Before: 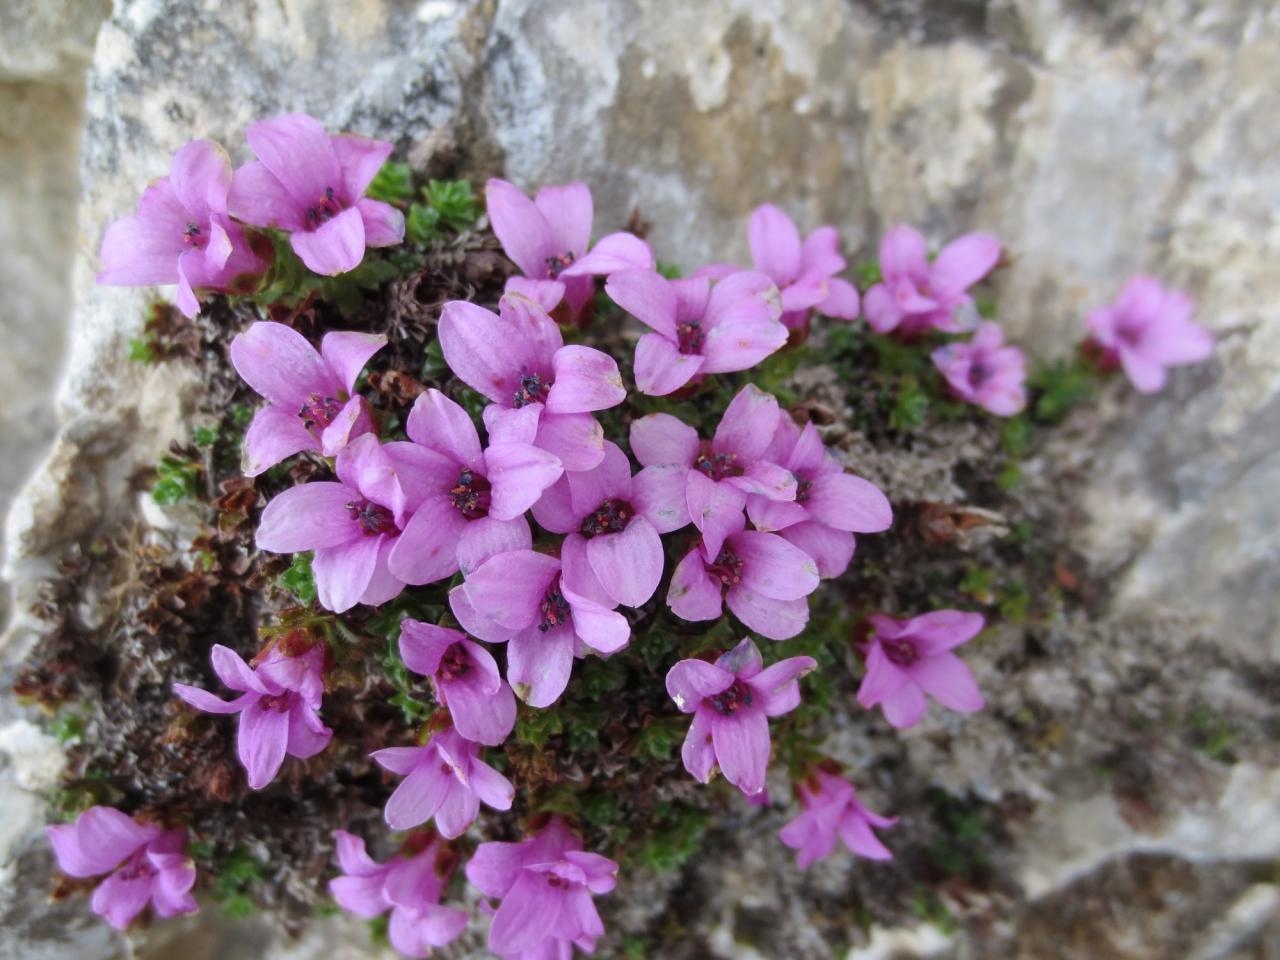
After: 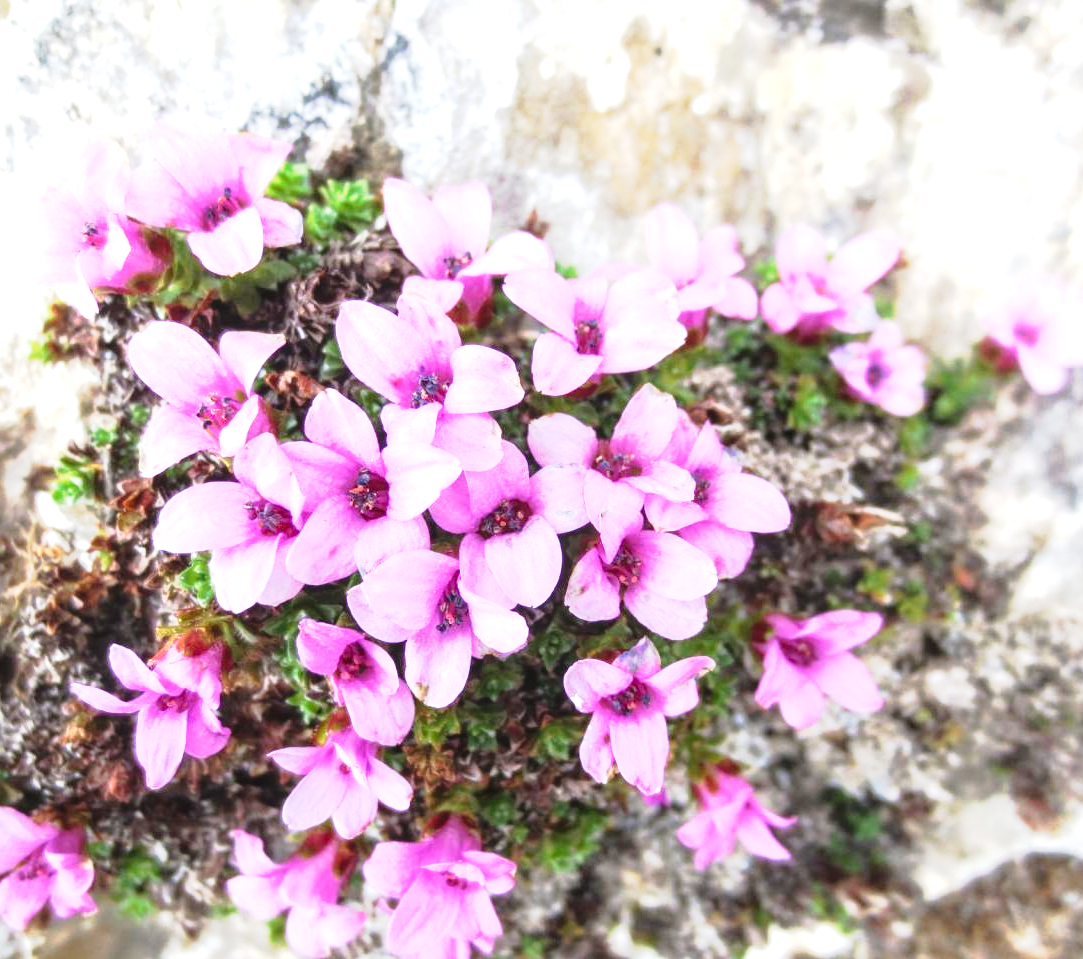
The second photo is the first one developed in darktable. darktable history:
crop: left 8.013%, right 7.376%
exposure: black level correction 0, exposure 1.474 EV, compensate highlight preservation false
local contrast: detail 110%
tone curve: curves: ch0 [(0, 0) (0.105, 0.068) (0.195, 0.162) (0.283, 0.283) (0.384, 0.404) (0.485, 0.531) (0.638, 0.681) (0.795, 0.879) (1, 0.977)]; ch1 [(0, 0) (0.161, 0.092) (0.35, 0.33) (0.379, 0.401) (0.456, 0.469) (0.504, 0.501) (0.512, 0.523) (0.58, 0.597) (0.635, 0.646) (1, 1)]; ch2 [(0, 0) (0.371, 0.362) (0.437, 0.437) (0.5, 0.5) (0.53, 0.523) (0.56, 0.58) (0.622, 0.606) (1, 1)], preserve colors none
